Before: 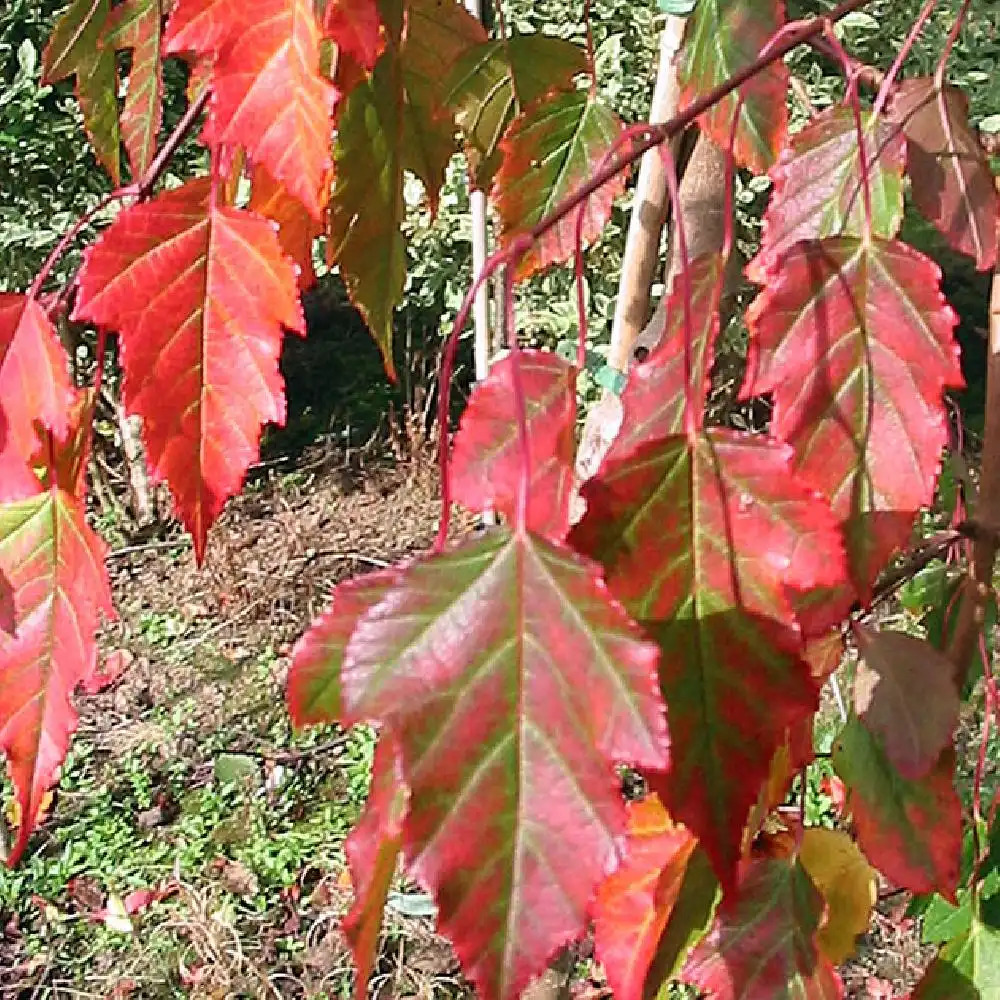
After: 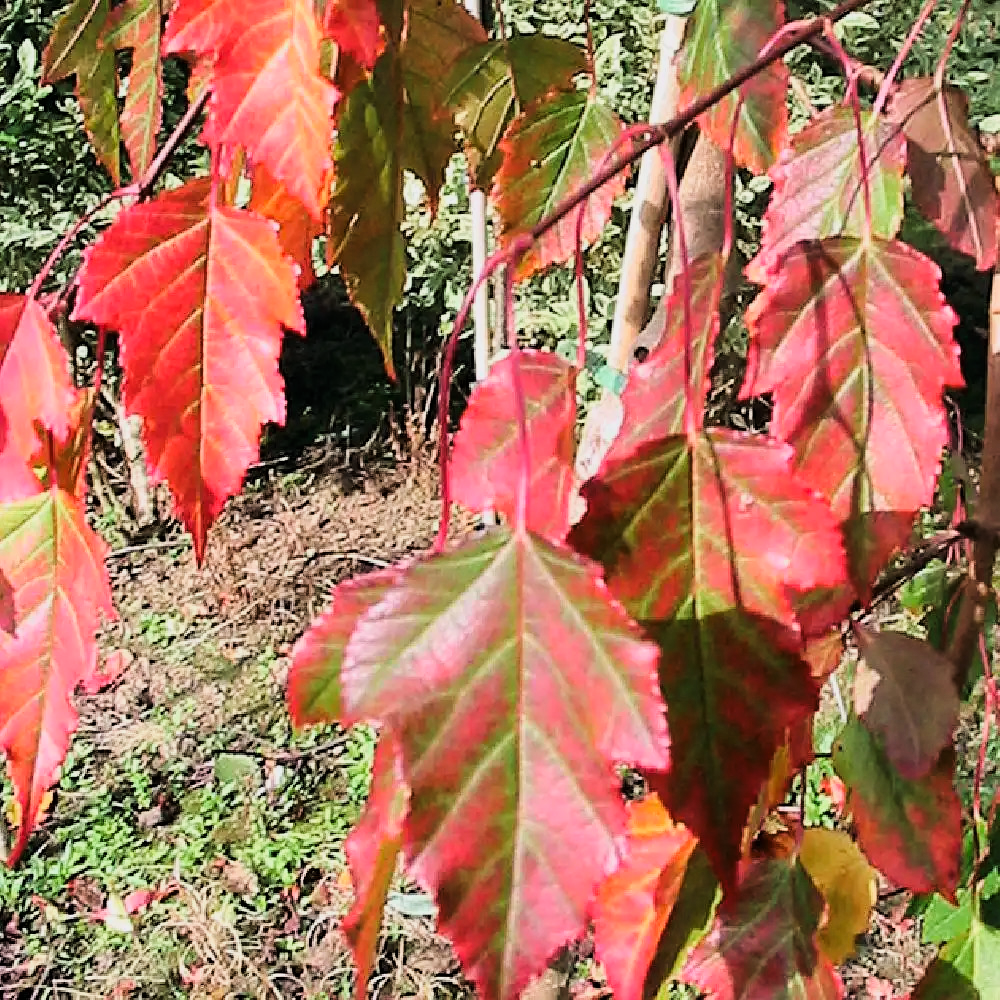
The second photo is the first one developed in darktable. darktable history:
tone curve: curves: ch0 [(0, 0) (0.049, 0.01) (0.154, 0.081) (0.491, 0.56) (0.739, 0.794) (0.992, 0.937)]; ch1 [(0, 0) (0.172, 0.123) (0.317, 0.272) (0.401, 0.422) (0.499, 0.497) (0.531, 0.54) (0.615, 0.603) (0.741, 0.783) (1, 1)]; ch2 [(0, 0) (0.411, 0.424) (0.462, 0.464) (0.502, 0.489) (0.544, 0.551) (0.686, 0.638) (1, 1)], color space Lab, linked channels, preserve colors none
